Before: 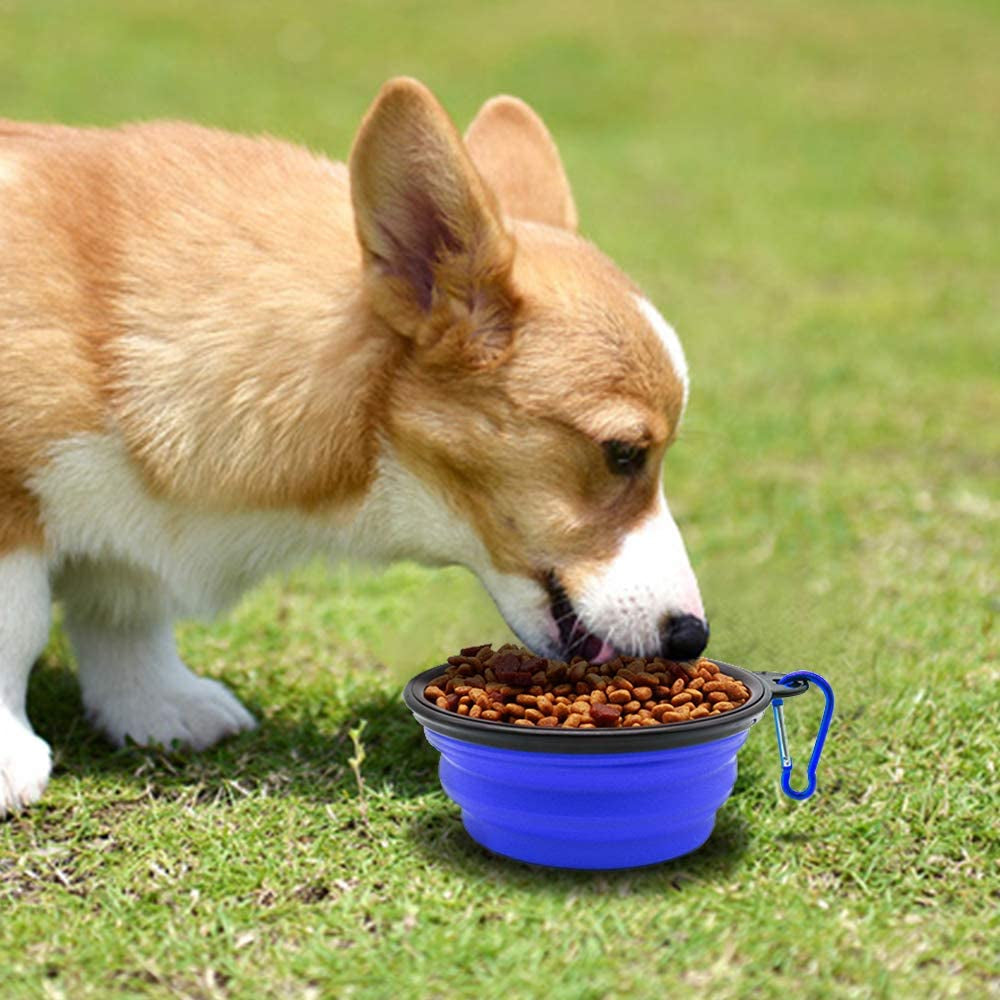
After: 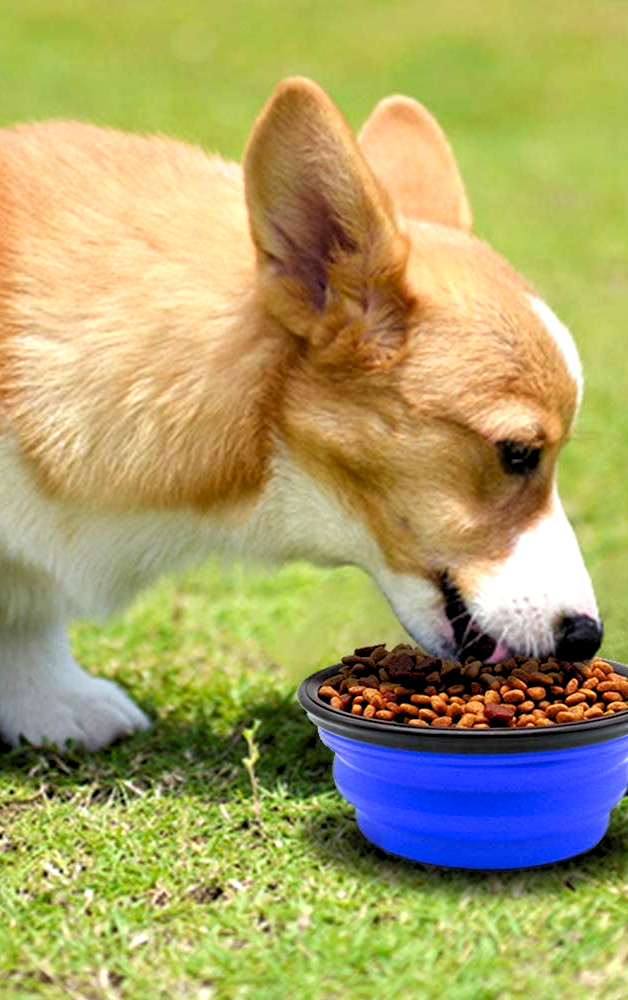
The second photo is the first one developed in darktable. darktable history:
rgb levels: levels [[0.01, 0.419, 0.839], [0, 0.5, 1], [0, 0.5, 1]]
crop: left 10.644%, right 26.528%
contrast brightness saturation: saturation 0.13
